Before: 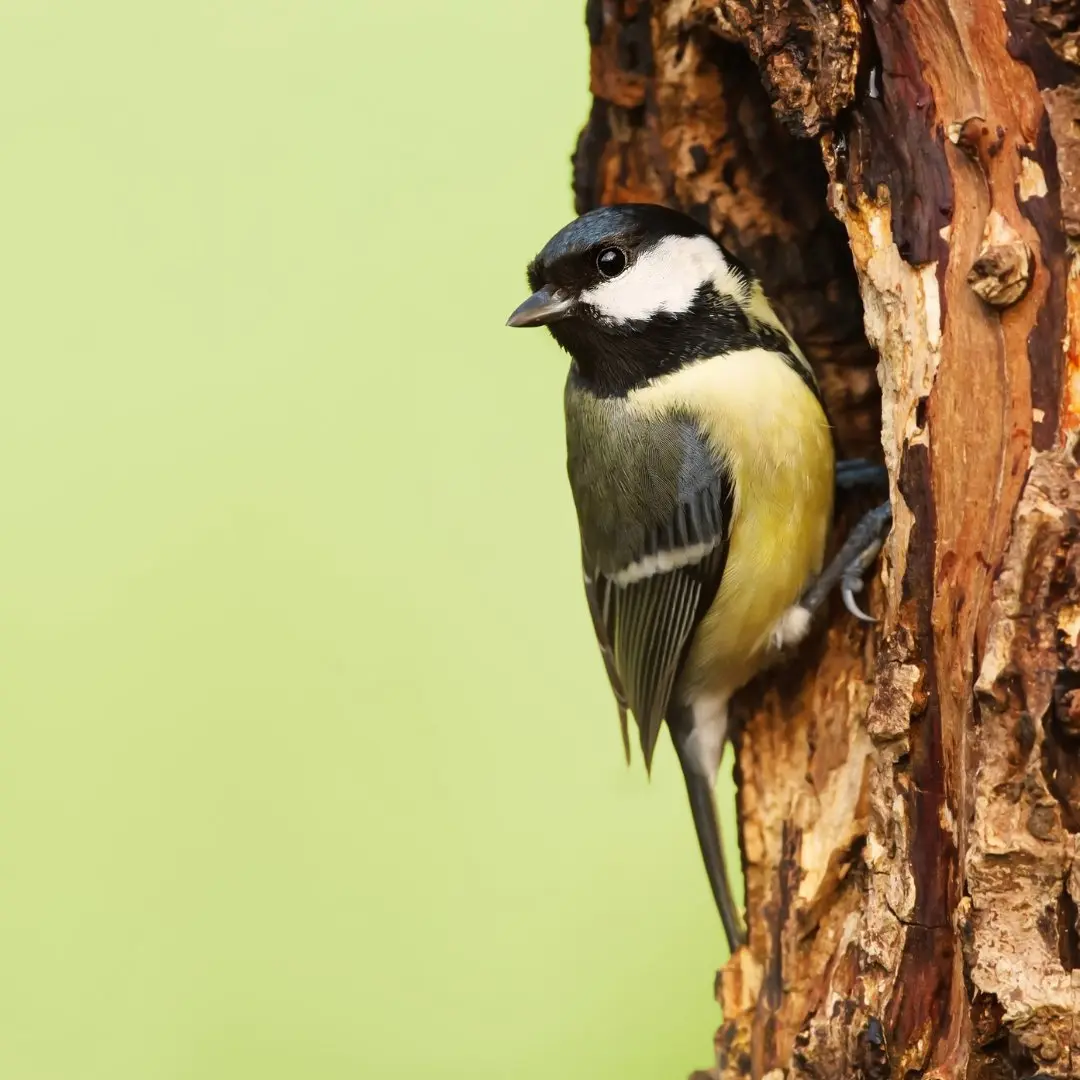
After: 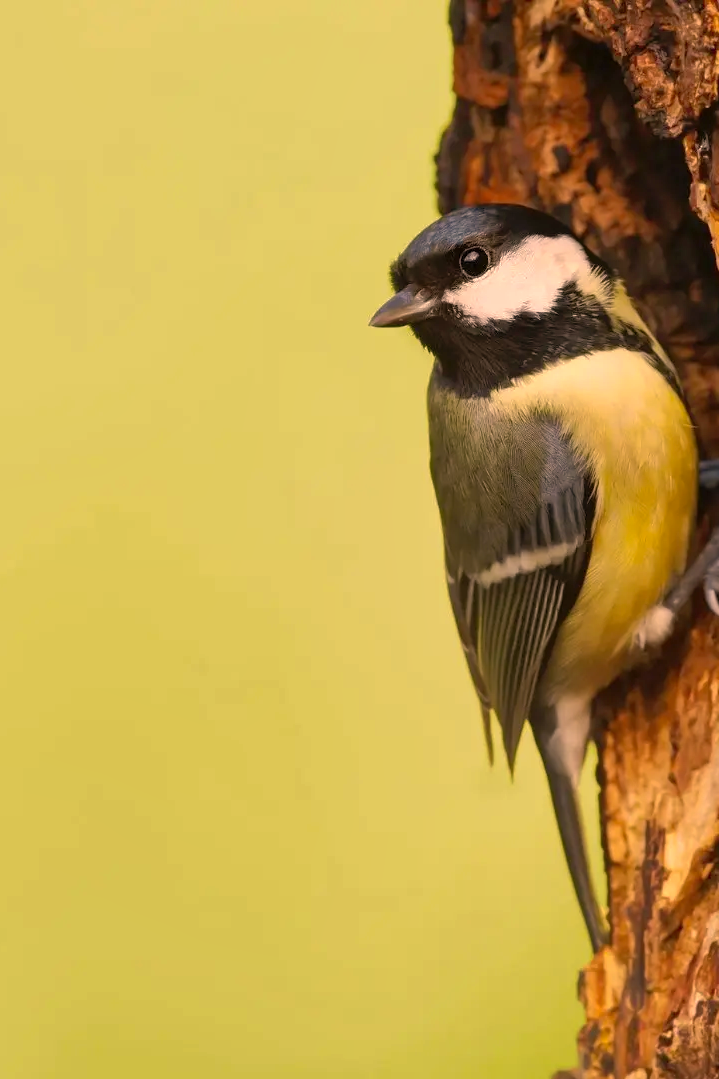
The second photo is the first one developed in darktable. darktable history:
crop and rotate: left 12.756%, right 20.647%
shadows and highlights: on, module defaults
color correction: highlights a* 17.87, highlights b* 18.33
